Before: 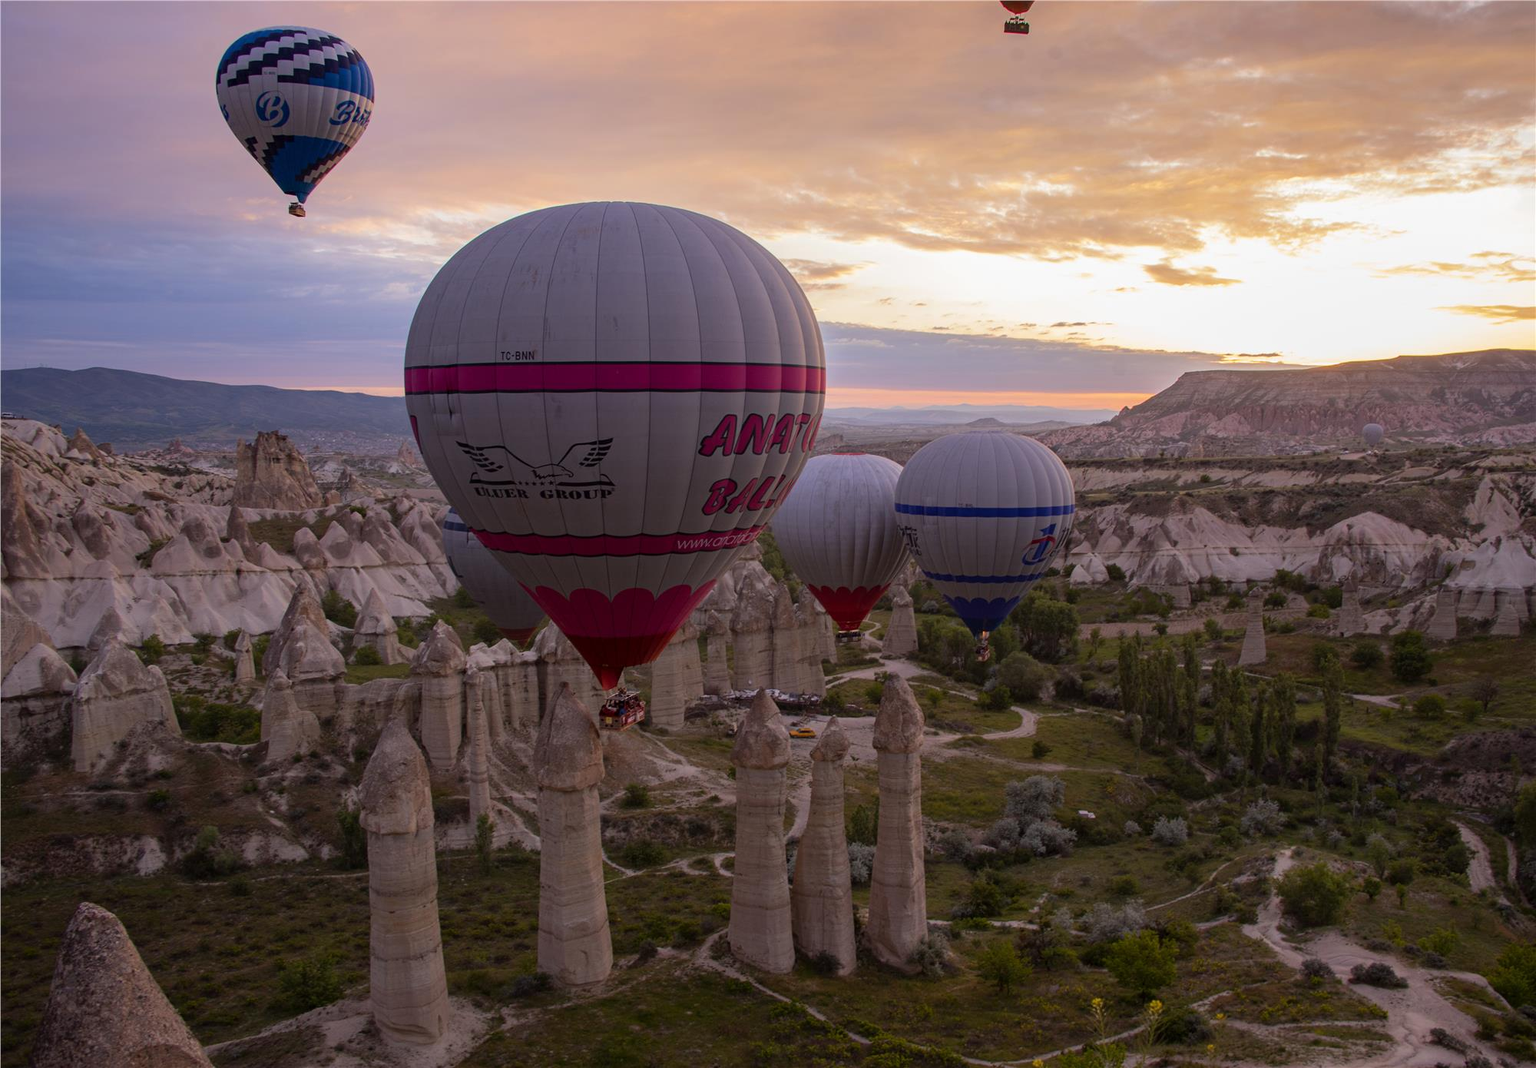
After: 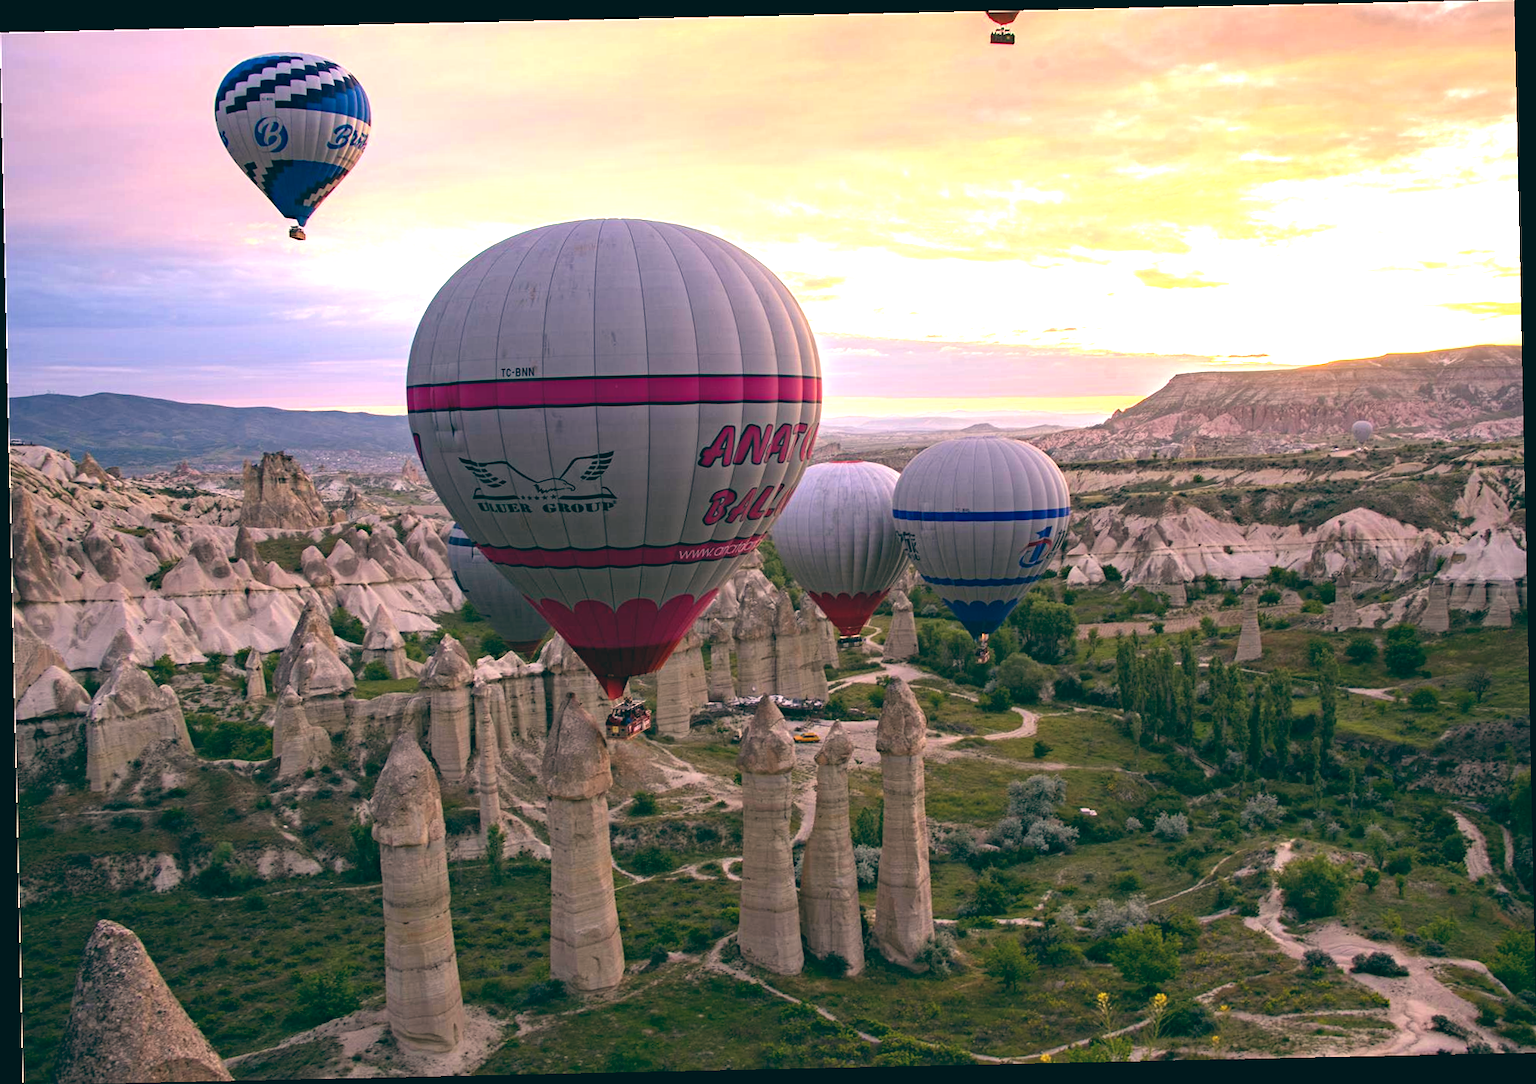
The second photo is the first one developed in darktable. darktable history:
rotate and perspective: rotation -1.24°, automatic cropping off
haze removal: compatibility mode true, adaptive false
exposure: black level correction 0, exposure 1.388 EV, compensate exposure bias true, compensate highlight preservation false
color balance: lift [1.005, 0.99, 1.007, 1.01], gamma [1, 0.979, 1.011, 1.021], gain [0.923, 1.098, 1.025, 0.902], input saturation 90.45%, contrast 7.73%, output saturation 105.91%
